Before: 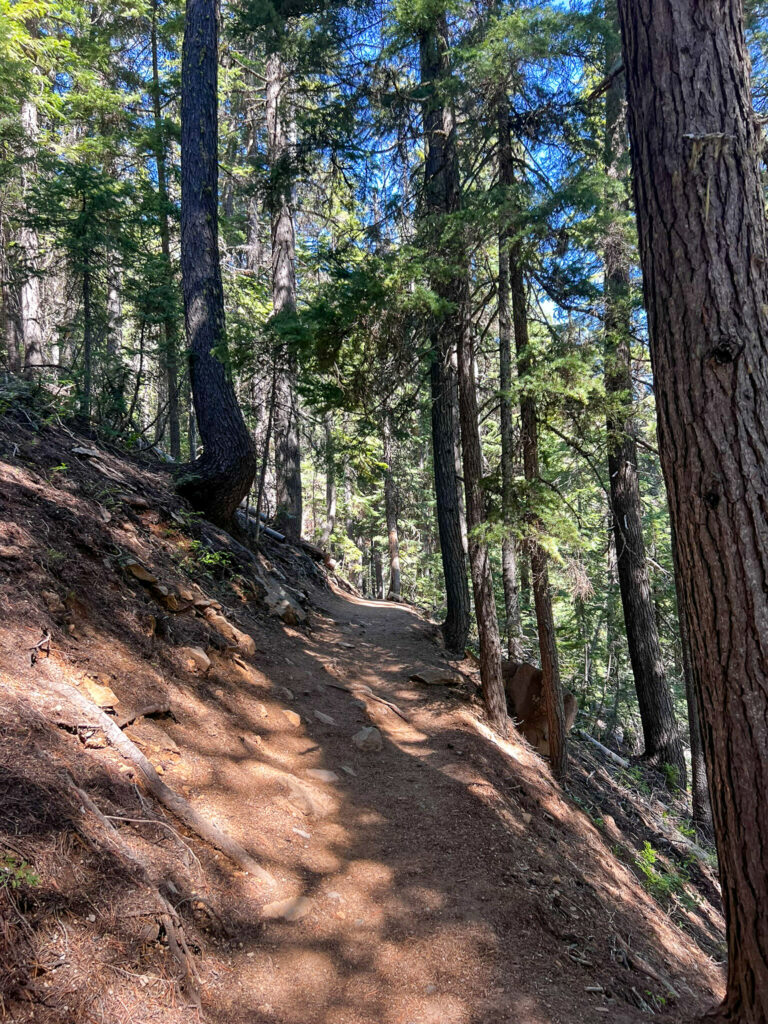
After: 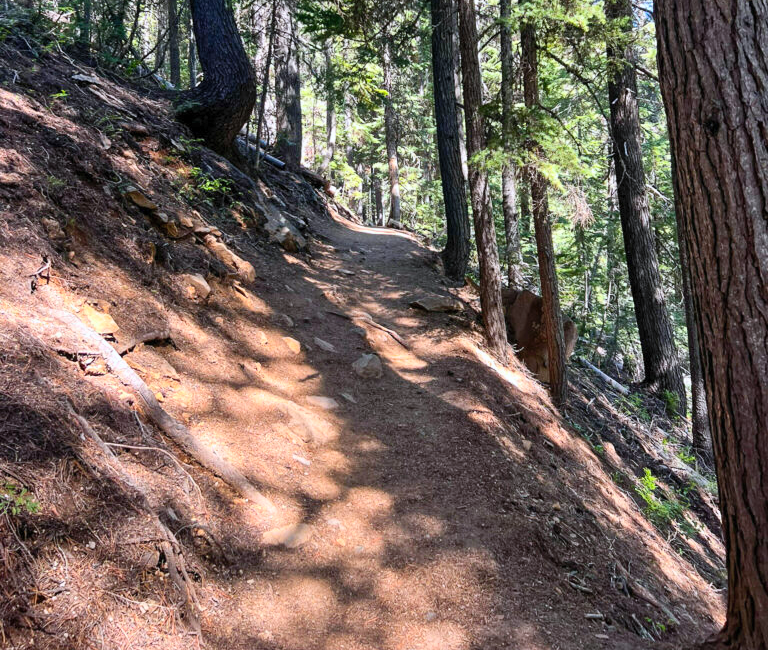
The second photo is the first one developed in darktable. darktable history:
contrast brightness saturation: contrast 0.2, brightness 0.16, saturation 0.22
white balance: red 0.976, blue 1.04
crop and rotate: top 36.435%
